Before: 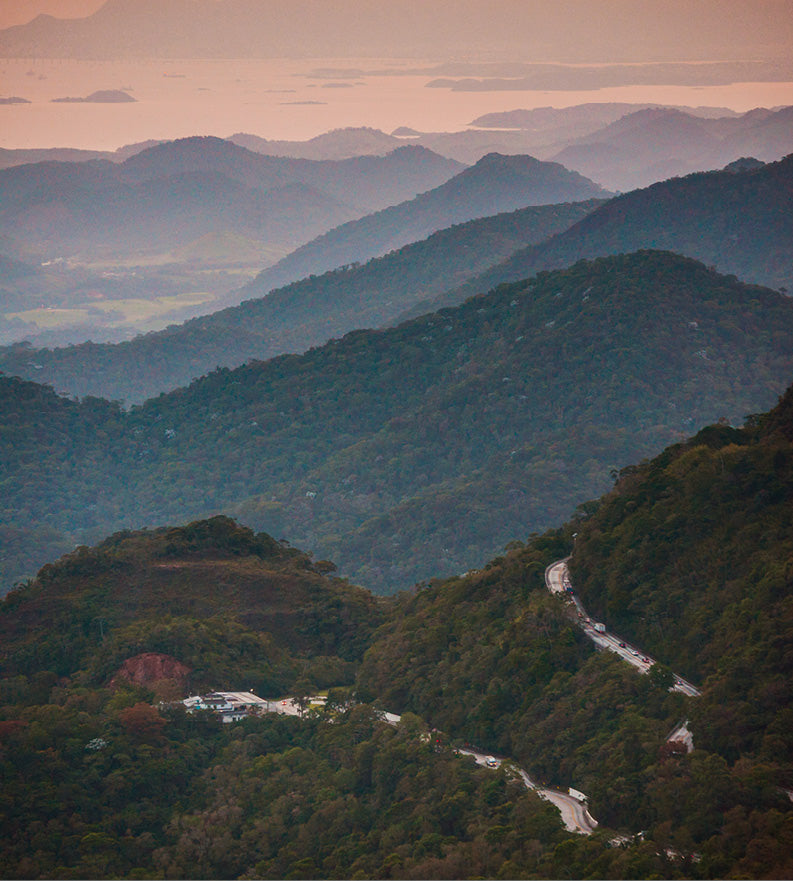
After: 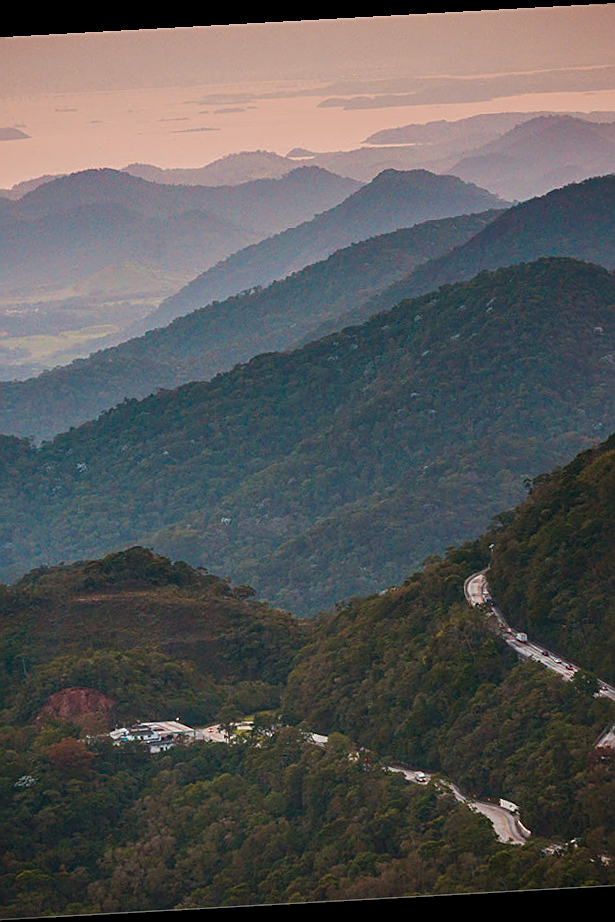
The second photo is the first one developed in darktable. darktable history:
rotate and perspective: rotation -3.18°, automatic cropping off
crop: left 13.443%, right 13.31%
sharpen: on, module defaults
